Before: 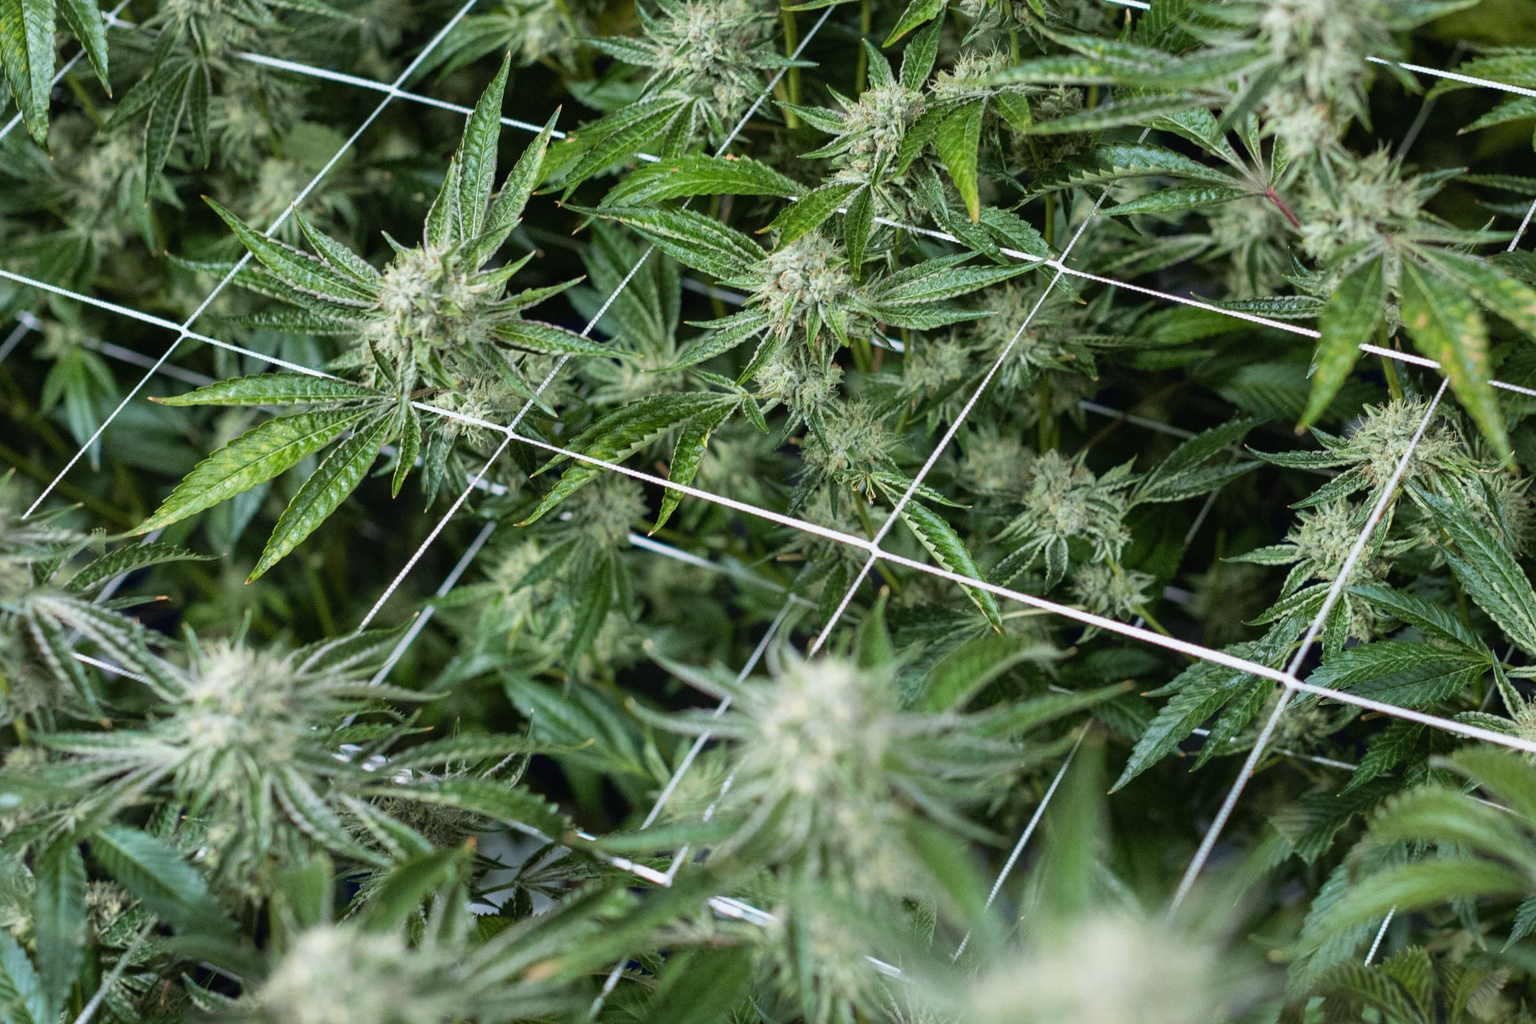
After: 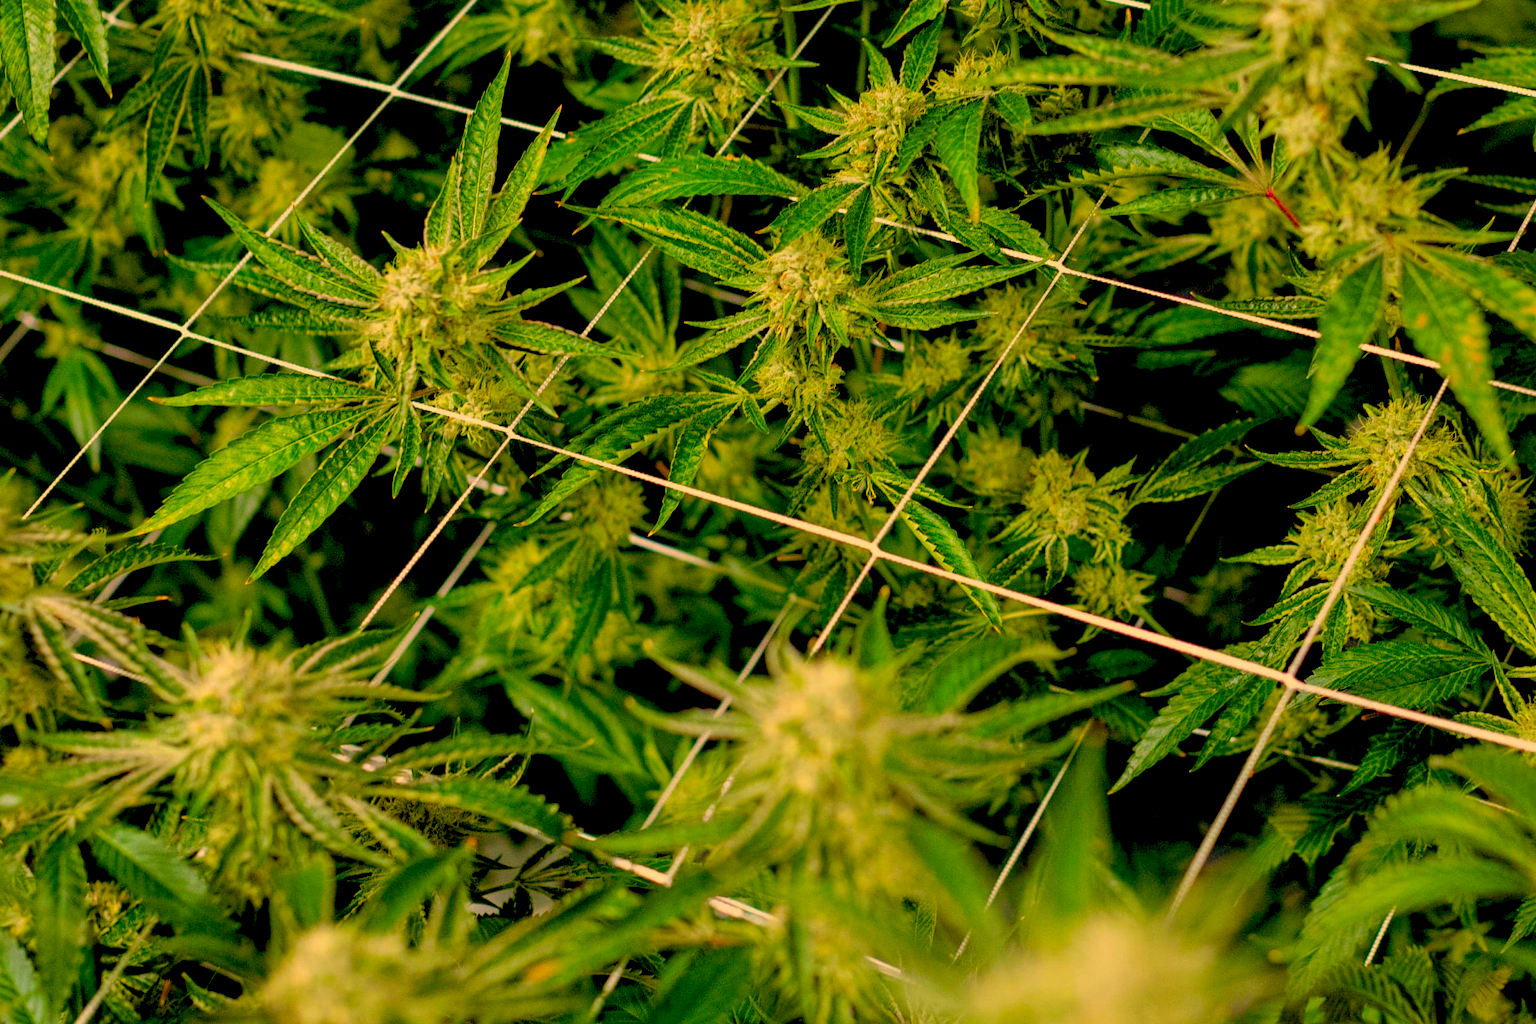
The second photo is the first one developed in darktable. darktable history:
tone equalizer: -8 EV 0.25 EV, -7 EV 0.417 EV, -6 EV 0.417 EV, -5 EV 0.25 EV, -3 EV -0.25 EV, -2 EV -0.417 EV, -1 EV -0.417 EV, +0 EV -0.25 EV, edges refinement/feathering 500, mask exposure compensation -1.57 EV, preserve details guided filter
exposure: black level correction 0.025, exposure 0.182 EV, compensate highlight preservation false
color correction: highlights a* 10.44, highlights b* 30.04, shadows a* 2.73, shadows b* 17.51, saturation 1.72
